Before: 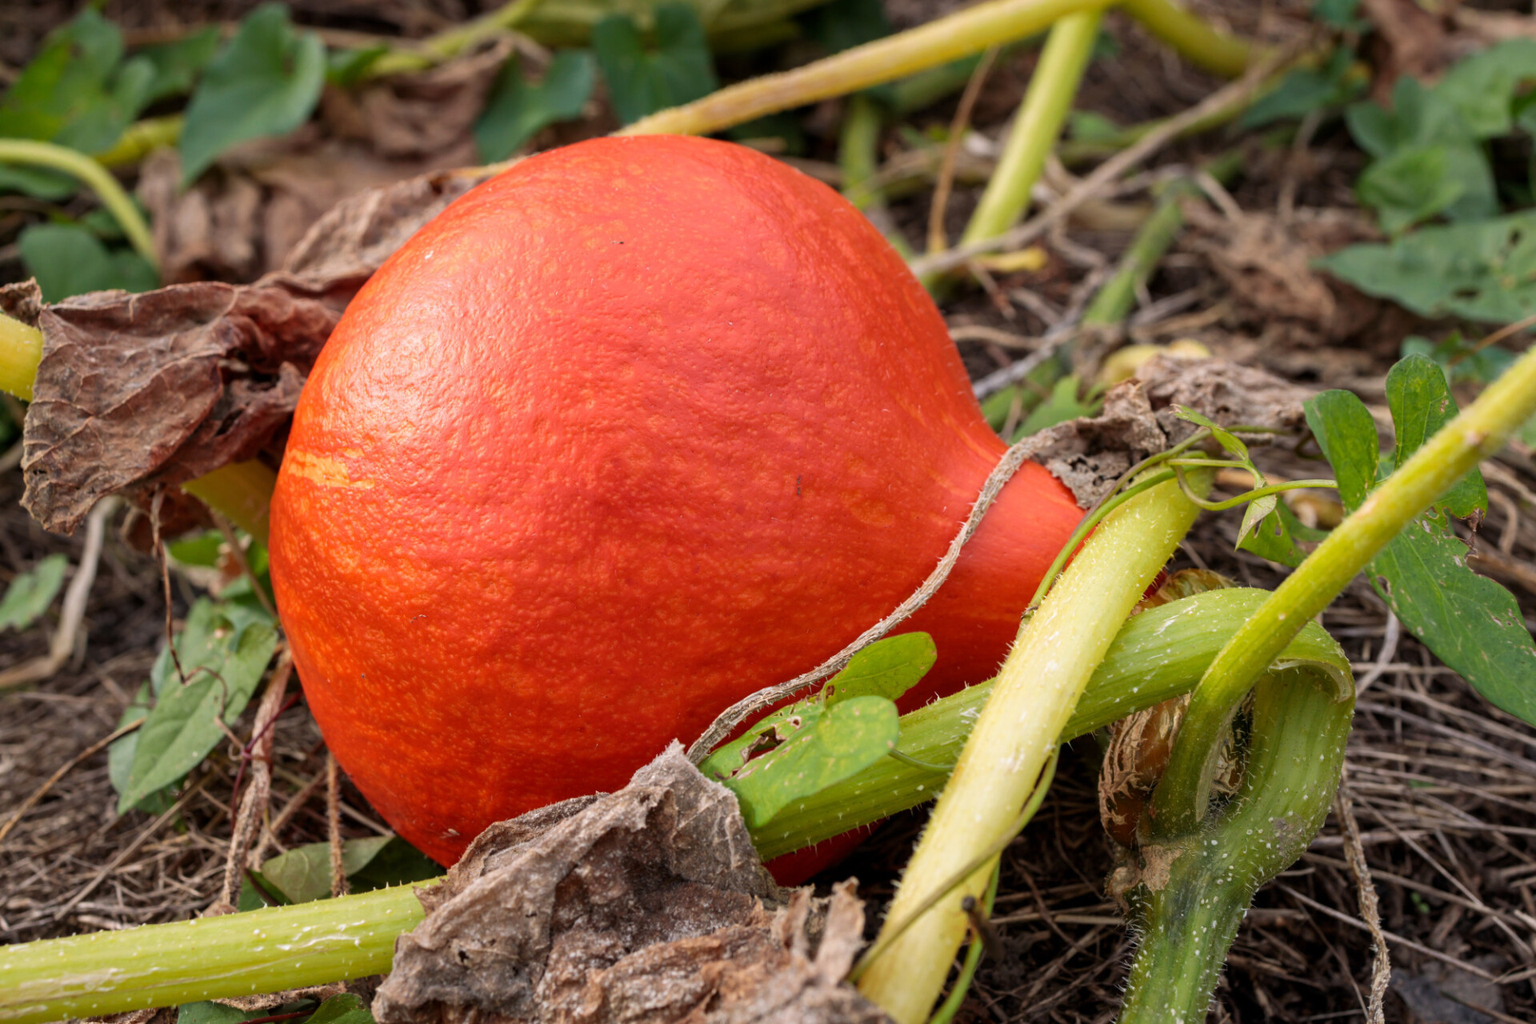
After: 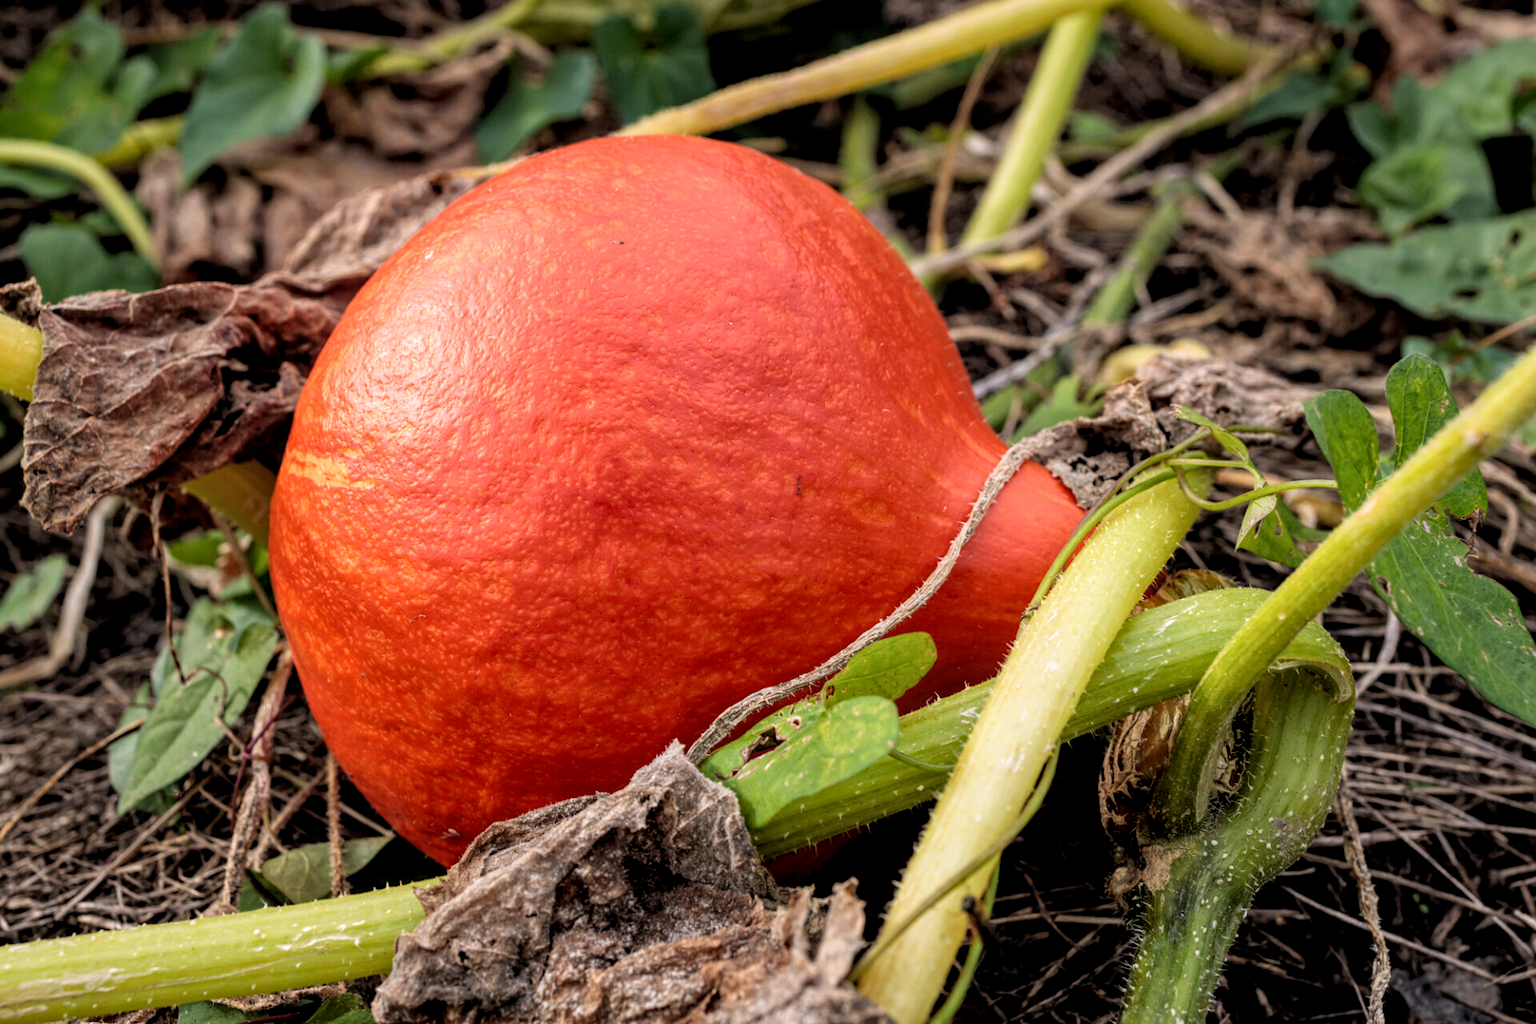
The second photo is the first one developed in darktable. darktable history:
local contrast: highlights 91%, shadows 90%, detail 160%, midtone range 0.2
filmic rgb: black relative exposure -4.92 EV, white relative exposure 2.83 EV, hardness 3.72
